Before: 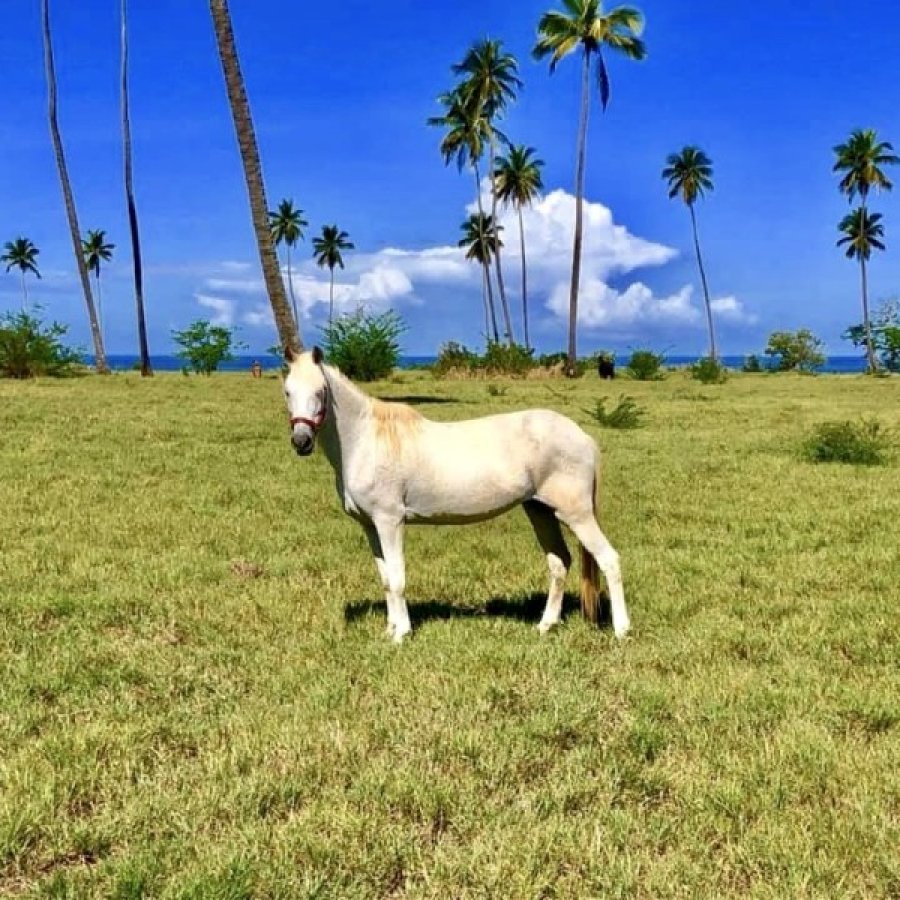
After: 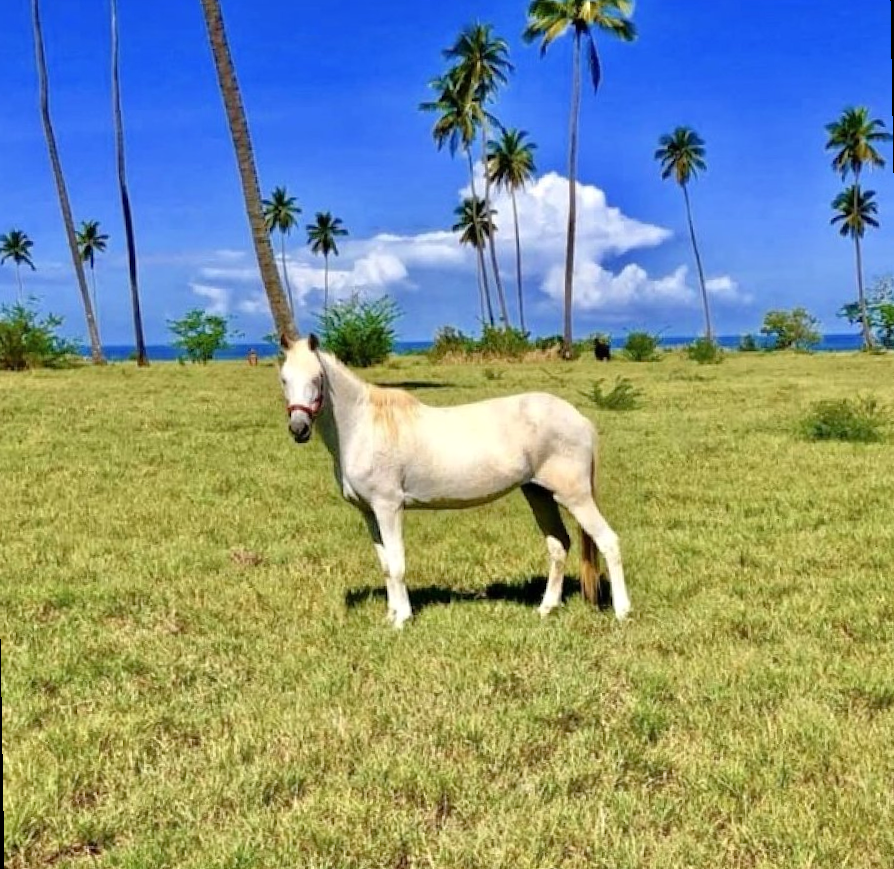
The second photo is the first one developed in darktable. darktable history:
rotate and perspective: rotation -1°, crop left 0.011, crop right 0.989, crop top 0.025, crop bottom 0.975
tone equalizer: -8 EV 0.001 EV, -7 EV -0.004 EV, -6 EV 0.009 EV, -5 EV 0.032 EV, -4 EV 0.276 EV, -3 EV 0.644 EV, -2 EV 0.584 EV, -1 EV 0.187 EV, +0 EV 0.024 EV
